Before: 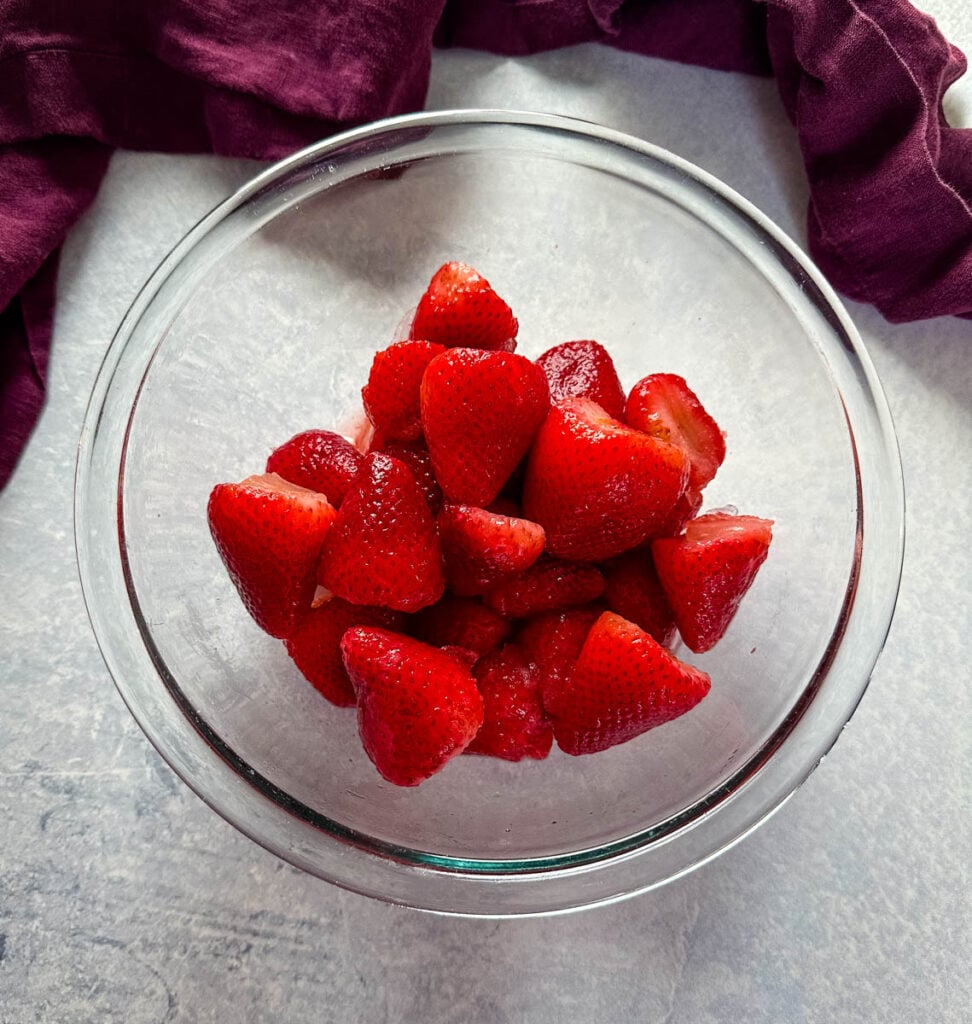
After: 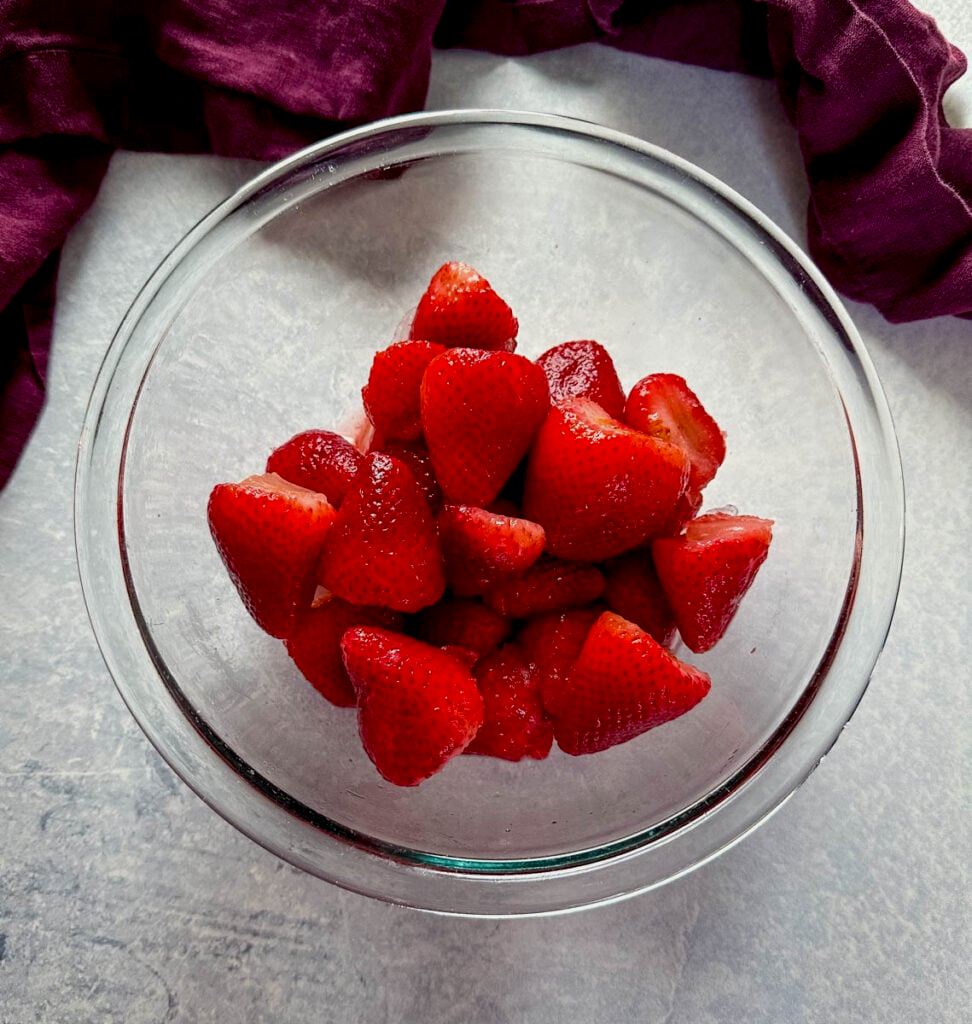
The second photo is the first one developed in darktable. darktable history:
exposure: black level correction 0.009, exposure -0.164 EV, compensate highlight preservation false
